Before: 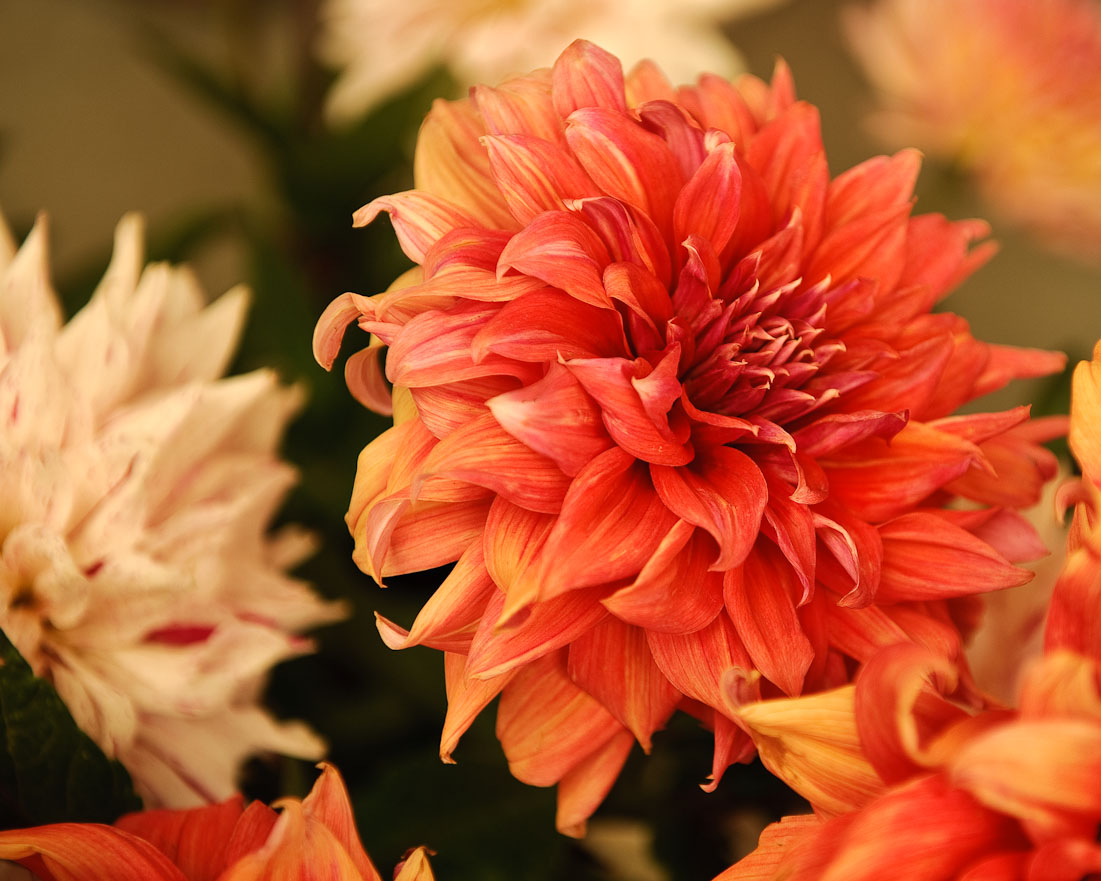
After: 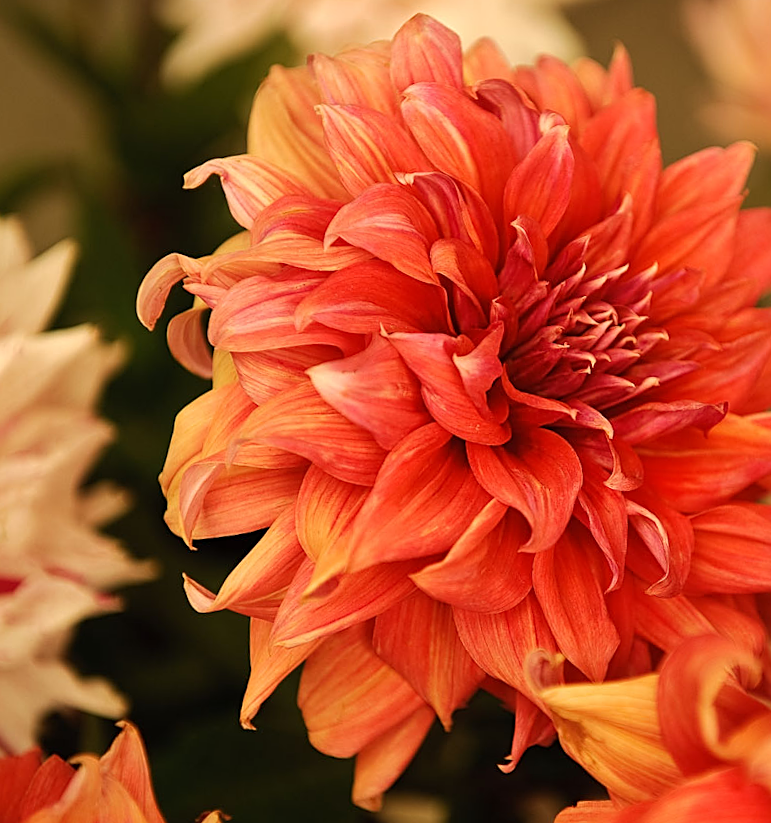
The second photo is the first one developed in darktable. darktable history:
crop and rotate: angle -3.27°, left 14.277%, top 0.028%, right 10.766%, bottom 0.028%
sharpen: on, module defaults
